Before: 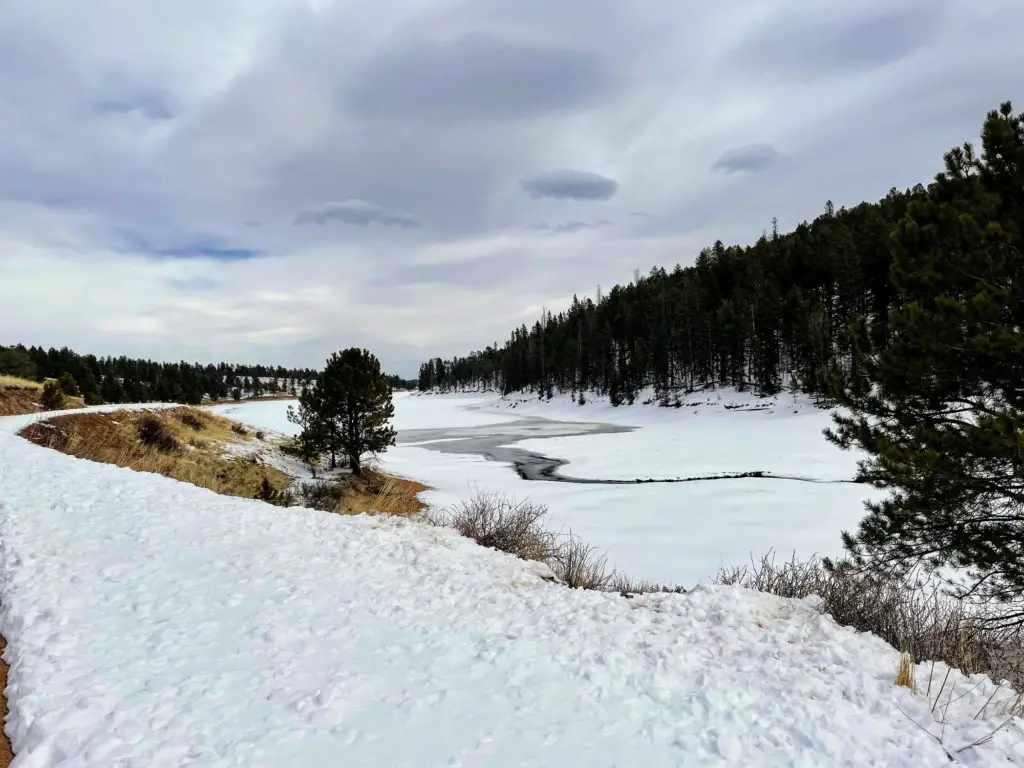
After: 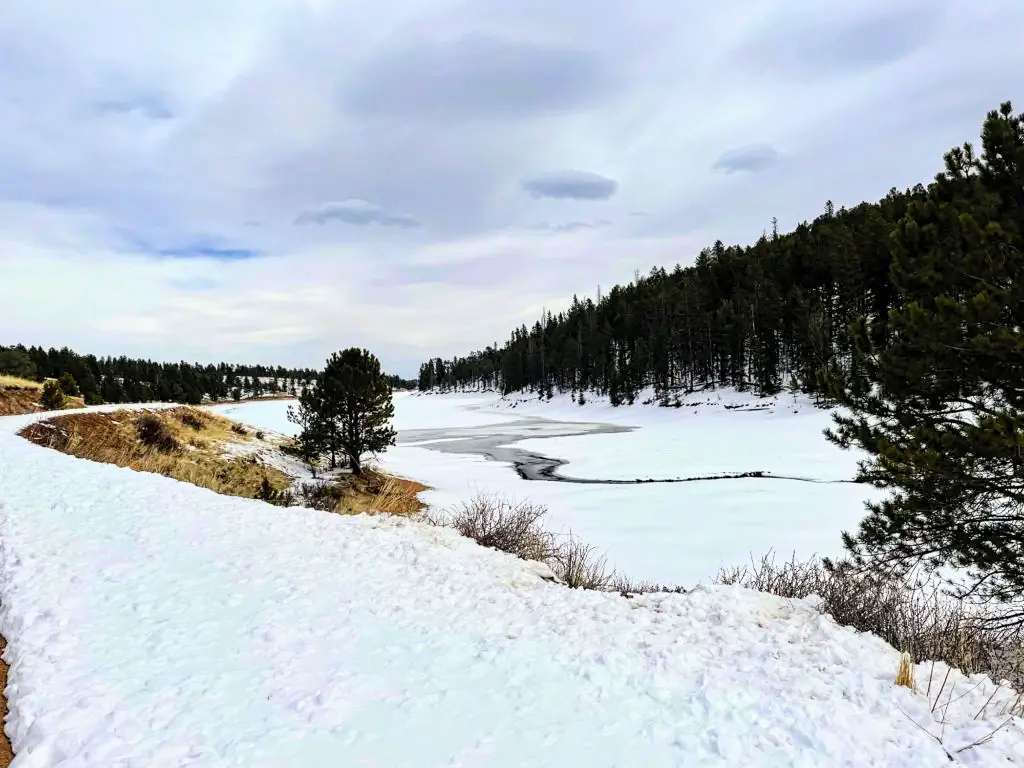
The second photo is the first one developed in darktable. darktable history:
contrast brightness saturation: contrast 0.2, brightness 0.16, saturation 0.22
contrast equalizer: y [[0.5, 0.5, 0.5, 0.512, 0.552, 0.62], [0.5 ×6], [0.5 ×4, 0.504, 0.553], [0 ×6], [0 ×6]]
